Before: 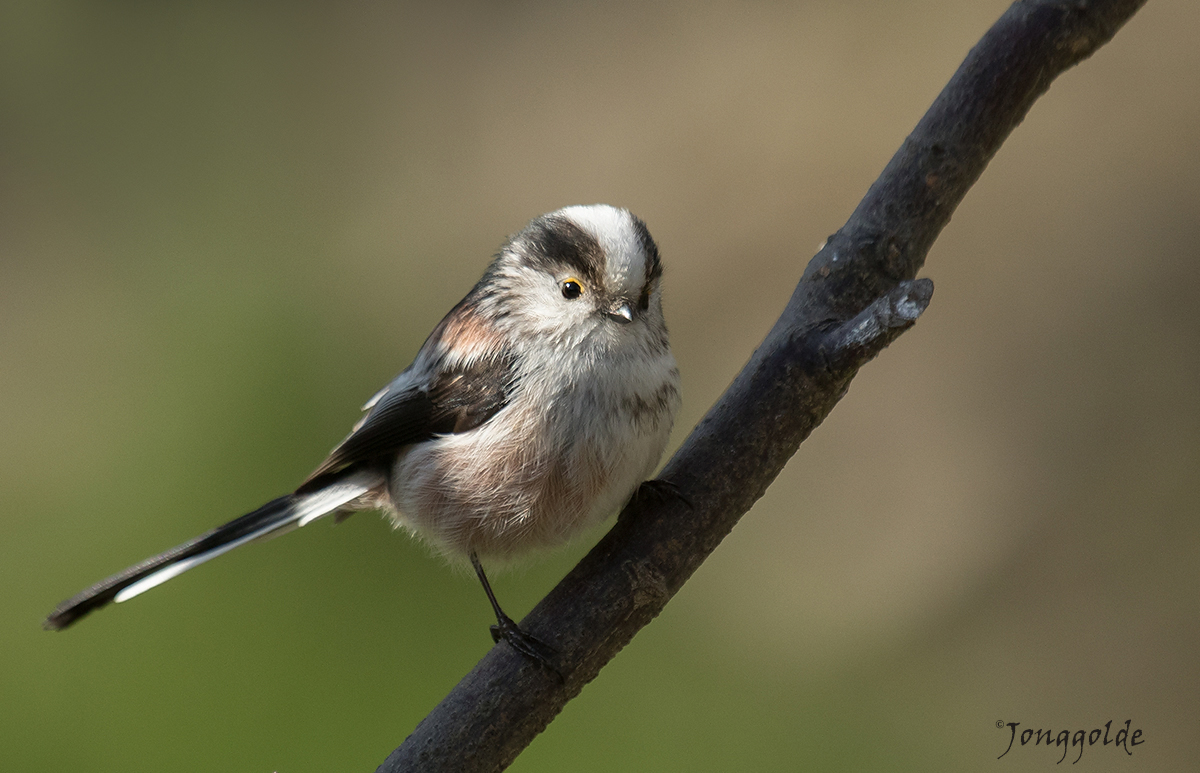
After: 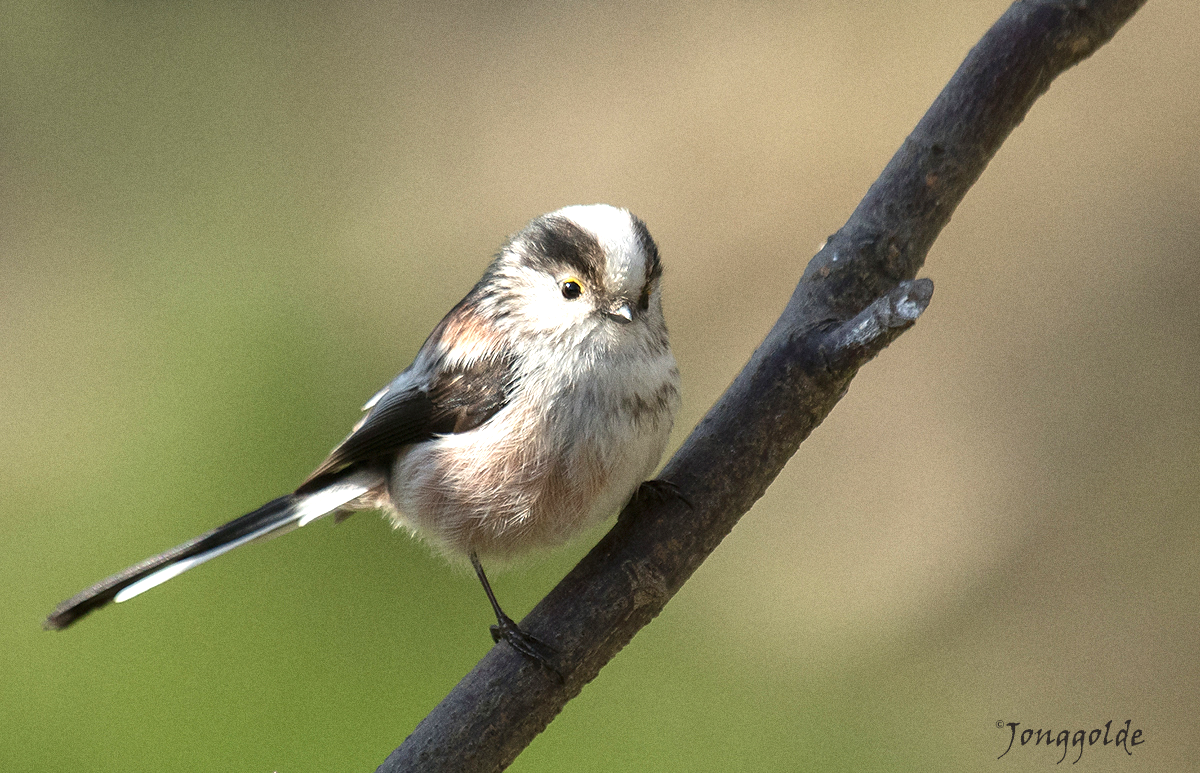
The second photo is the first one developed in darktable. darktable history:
exposure: black level correction 0, exposure 0.9 EV, compensate exposure bias true, compensate highlight preservation false
grain: coarseness 0.09 ISO
